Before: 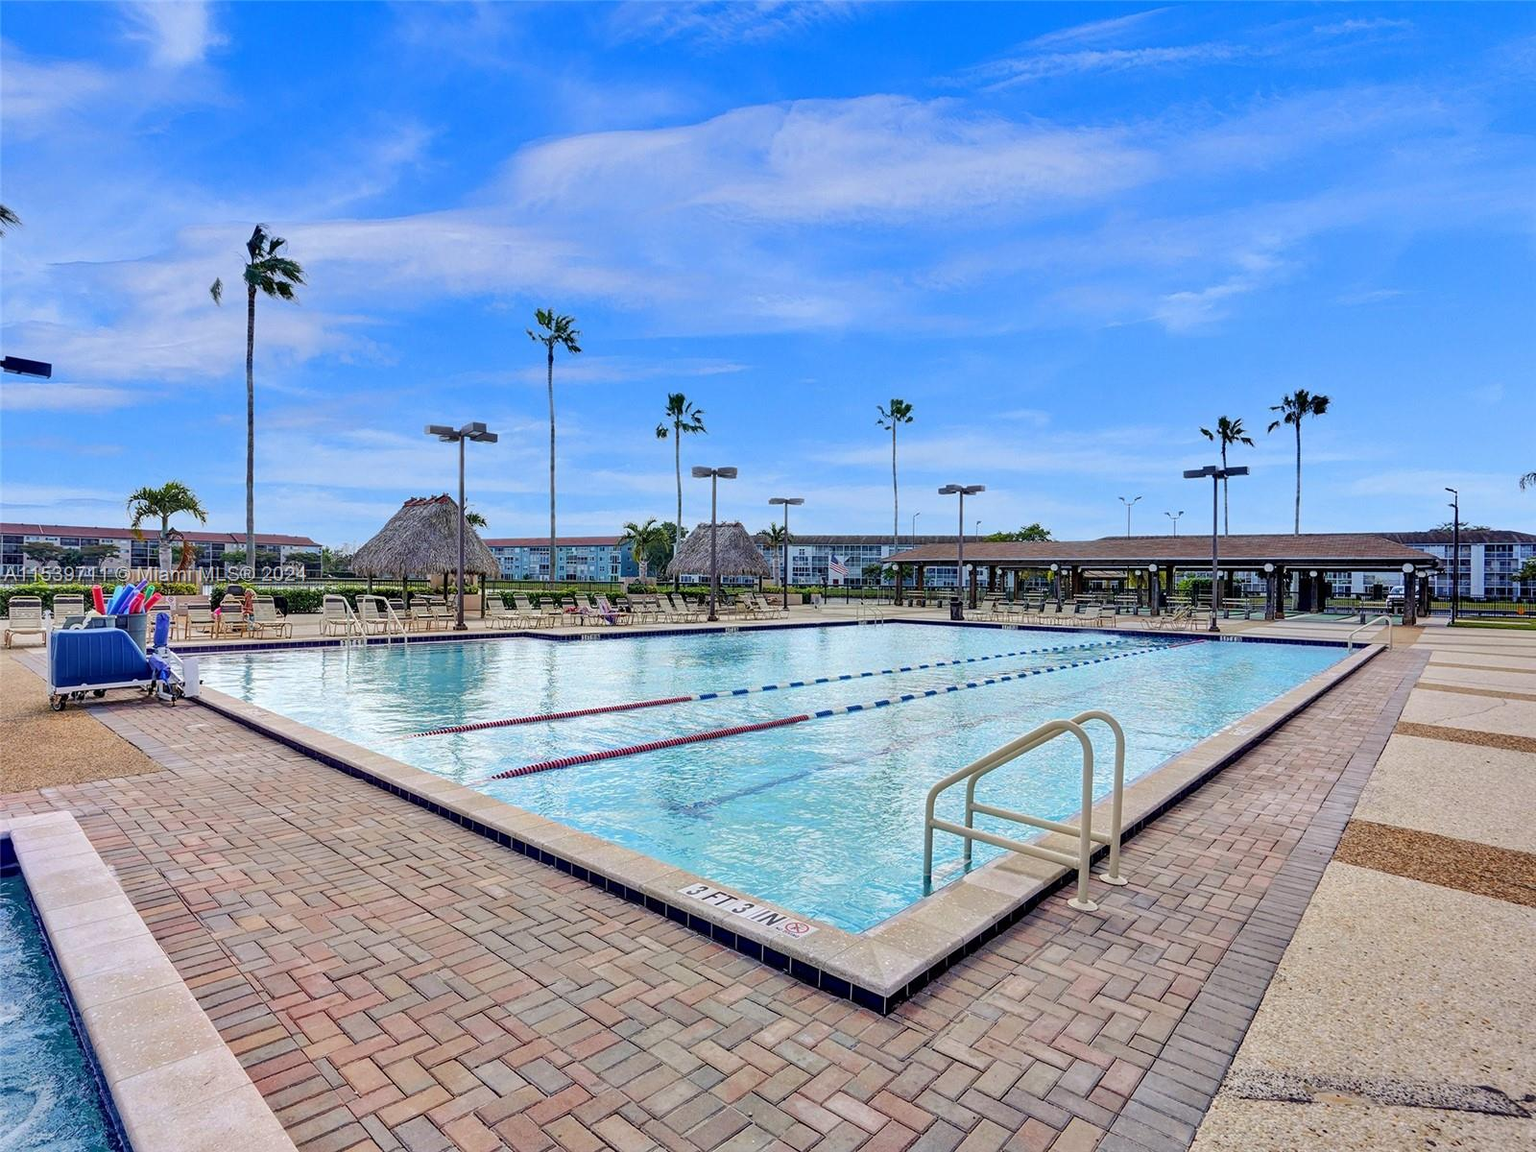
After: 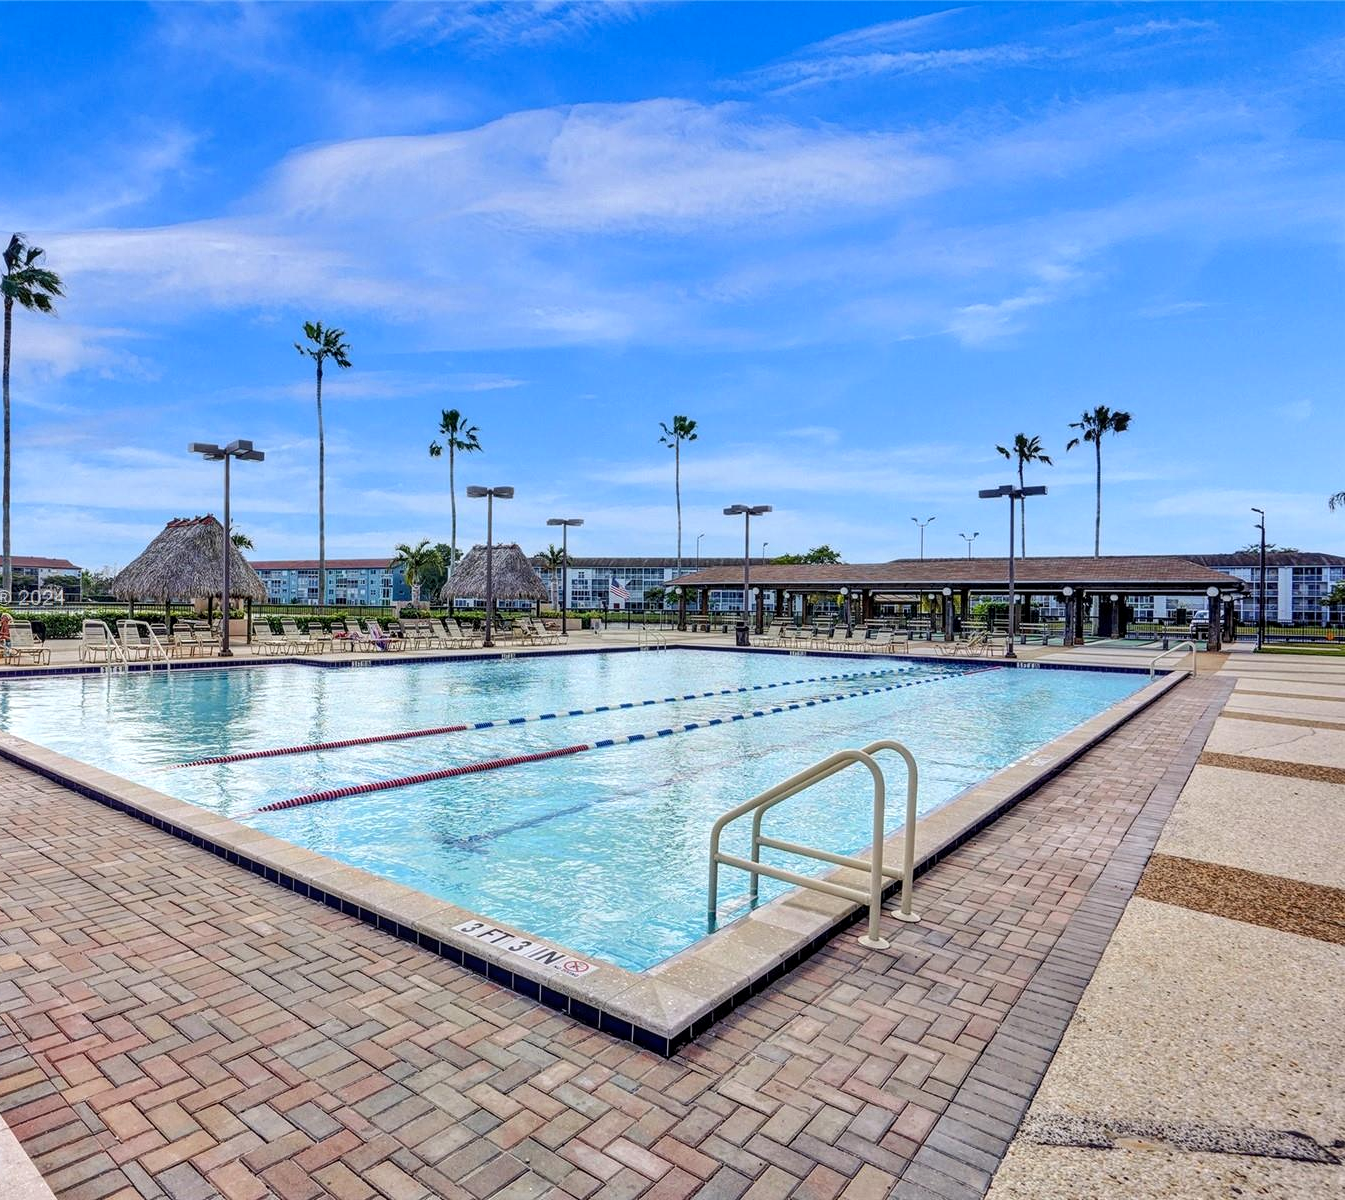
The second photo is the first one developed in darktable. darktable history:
tone curve: preserve colors none
local contrast: on, module defaults
crop: left 15.937%
shadows and highlights: shadows -0.388, highlights 41.39
